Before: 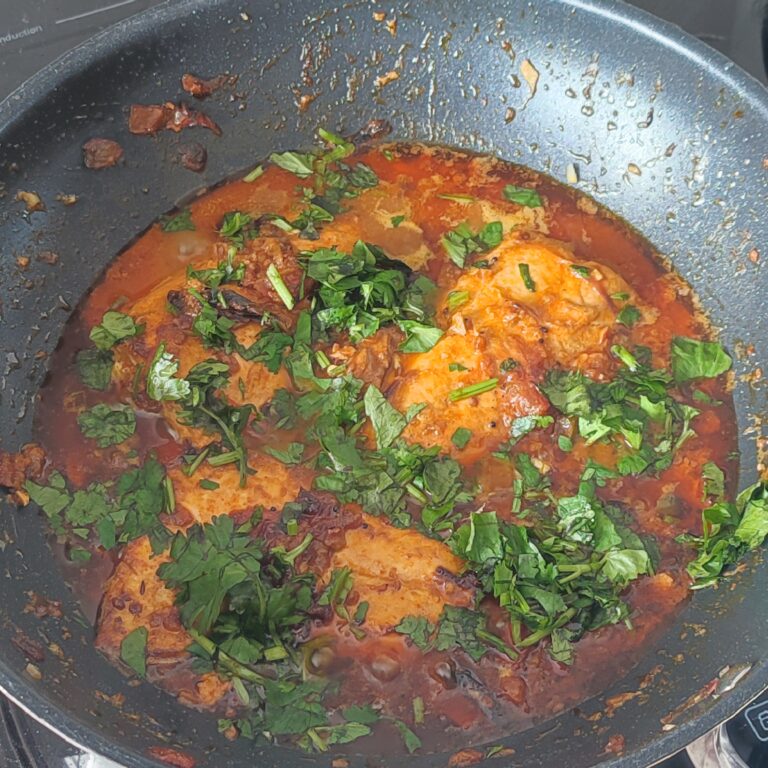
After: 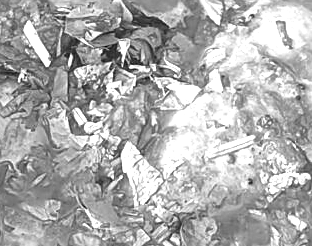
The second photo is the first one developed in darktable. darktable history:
exposure: black level correction 0, exposure 1.2 EV, compensate exposure bias true, compensate highlight preservation false
sharpen: on, module defaults
local contrast: mode bilateral grid, contrast 20, coarseness 50, detail 149%, midtone range 0.2
crop: left 31.669%, top 31.756%, right 27.646%, bottom 36.096%
color zones: curves: ch0 [(0.002, 0.593) (0.143, 0.417) (0.285, 0.541) (0.455, 0.289) (0.608, 0.327) (0.727, 0.283) (0.869, 0.571) (1, 0.603)]; ch1 [(0, 0) (0.143, 0) (0.286, 0) (0.429, 0) (0.571, 0) (0.714, 0) (0.857, 0)]
